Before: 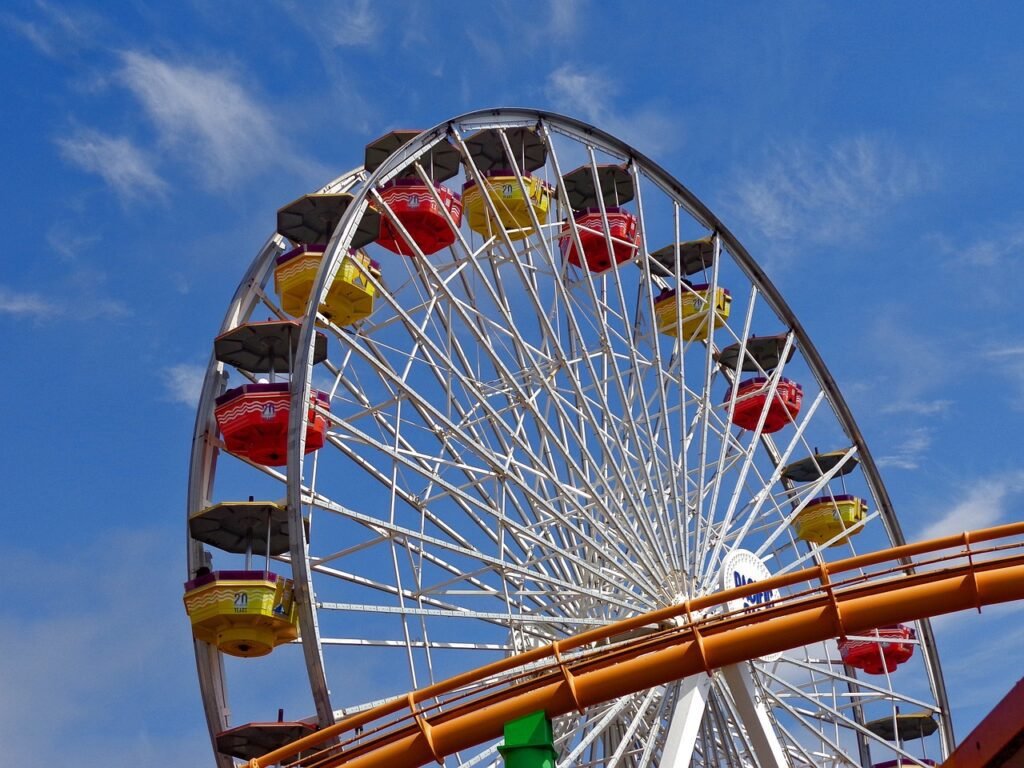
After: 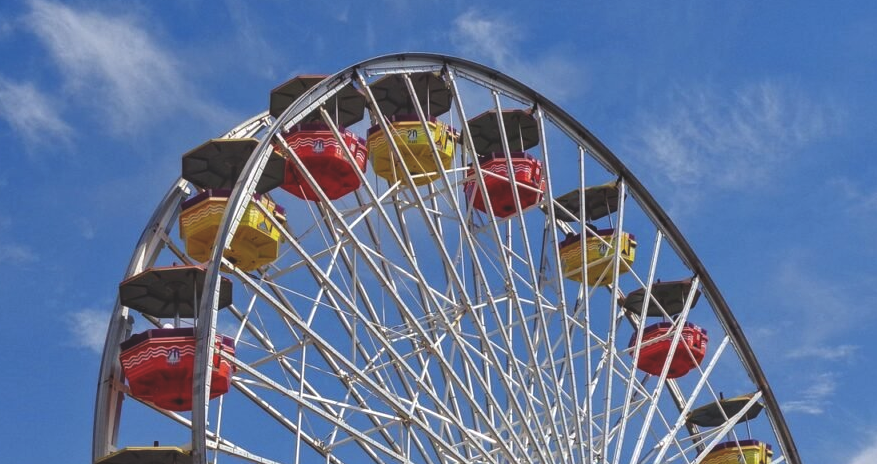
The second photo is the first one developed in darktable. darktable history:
local contrast: on, module defaults
crop and rotate: left 9.345%, top 7.22%, right 4.982%, bottom 32.331%
exposure: black level correction -0.023, exposure -0.039 EV, compensate highlight preservation false
